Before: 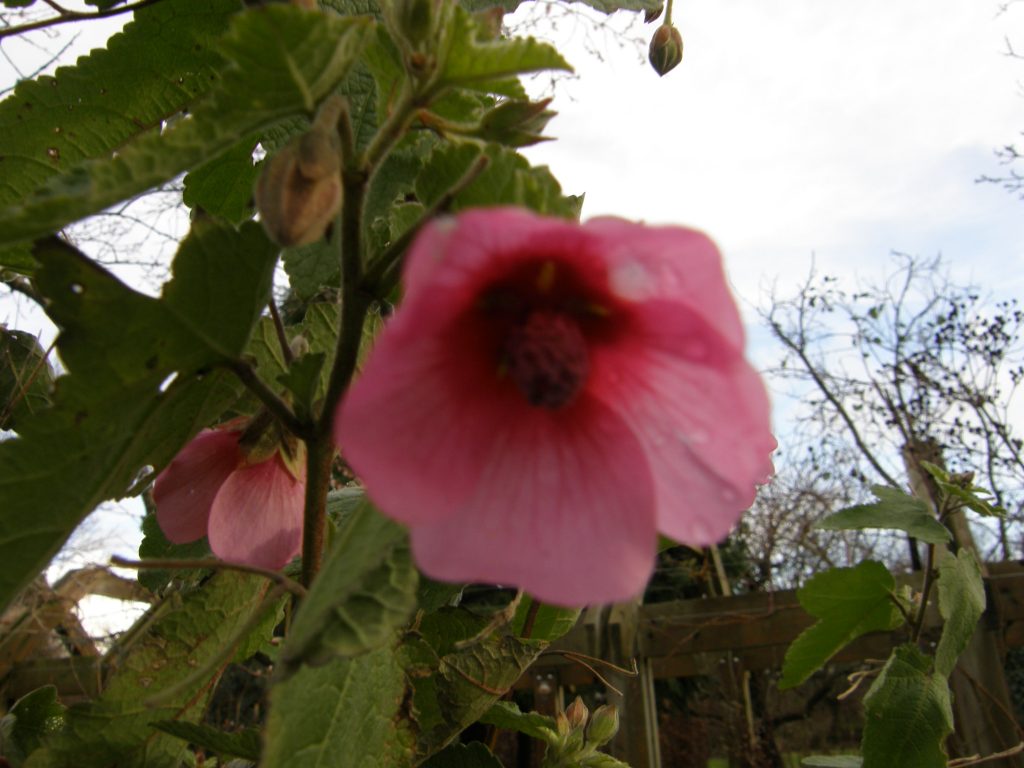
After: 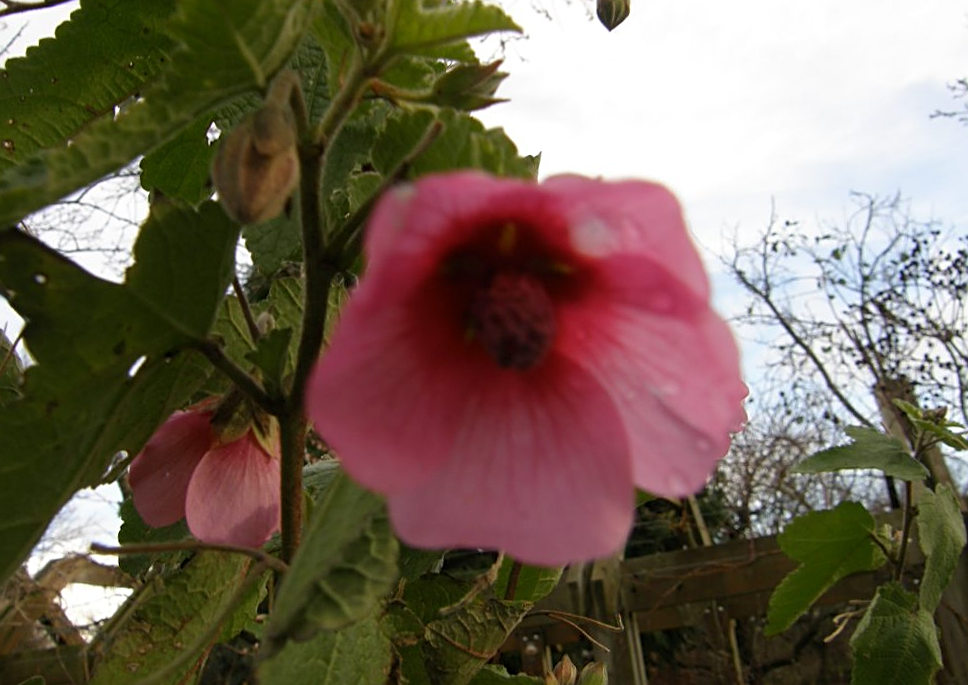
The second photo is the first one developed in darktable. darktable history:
rotate and perspective: rotation -3.52°, crop left 0.036, crop right 0.964, crop top 0.081, crop bottom 0.919
sharpen: on, module defaults
crop and rotate: left 1.774%, right 0.633%, bottom 1.28%
